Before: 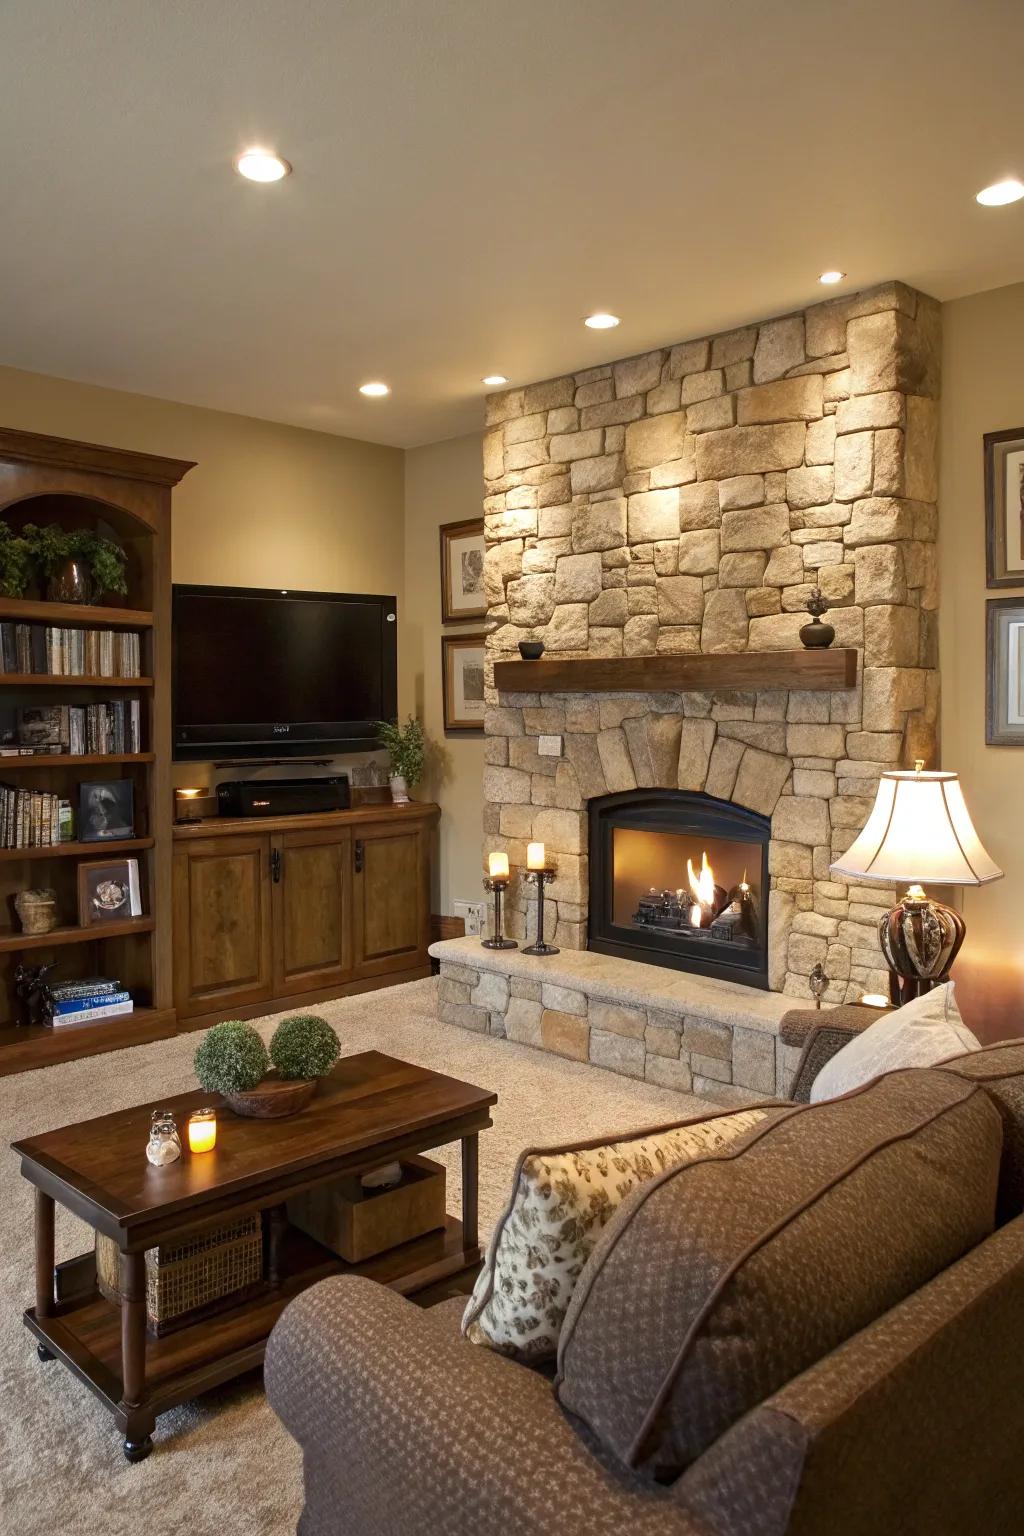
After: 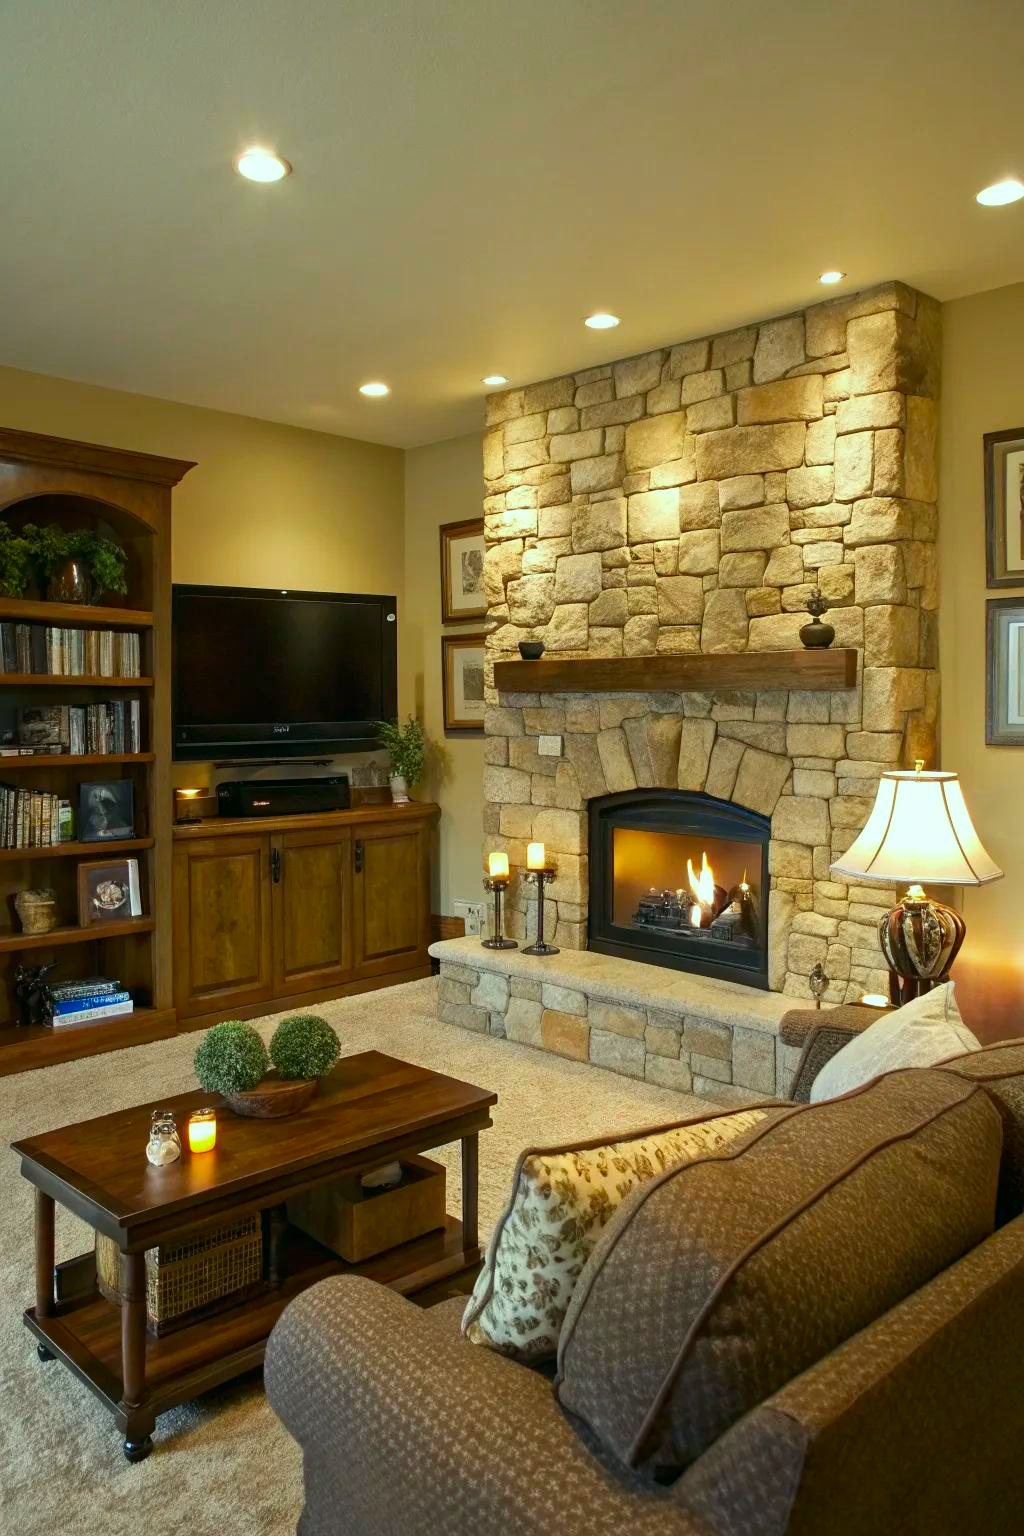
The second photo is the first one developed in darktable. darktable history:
color correction: highlights a* -7.45, highlights b* 0.915, shadows a* -3.55, saturation 1.38
